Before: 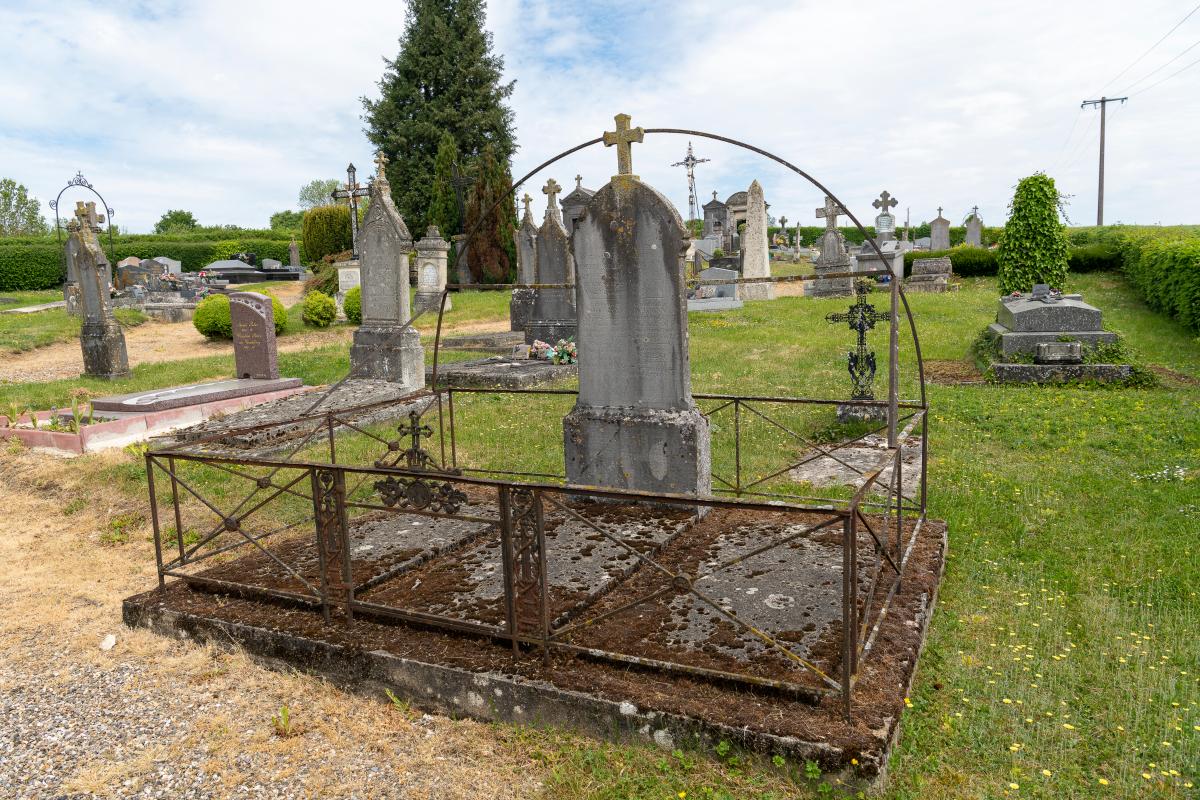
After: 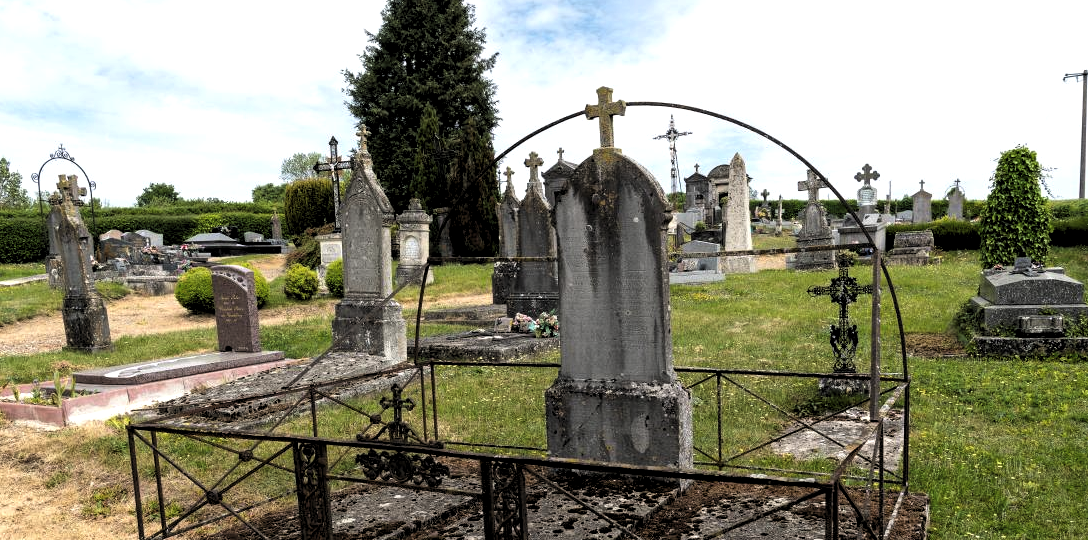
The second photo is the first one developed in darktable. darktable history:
white balance: red 1, blue 1
levels: levels [0.182, 0.542, 0.902]
exposure: exposure -0.05 EV
crop: left 1.509%, top 3.452%, right 7.696%, bottom 28.452%
contrast brightness saturation: saturation -0.04
